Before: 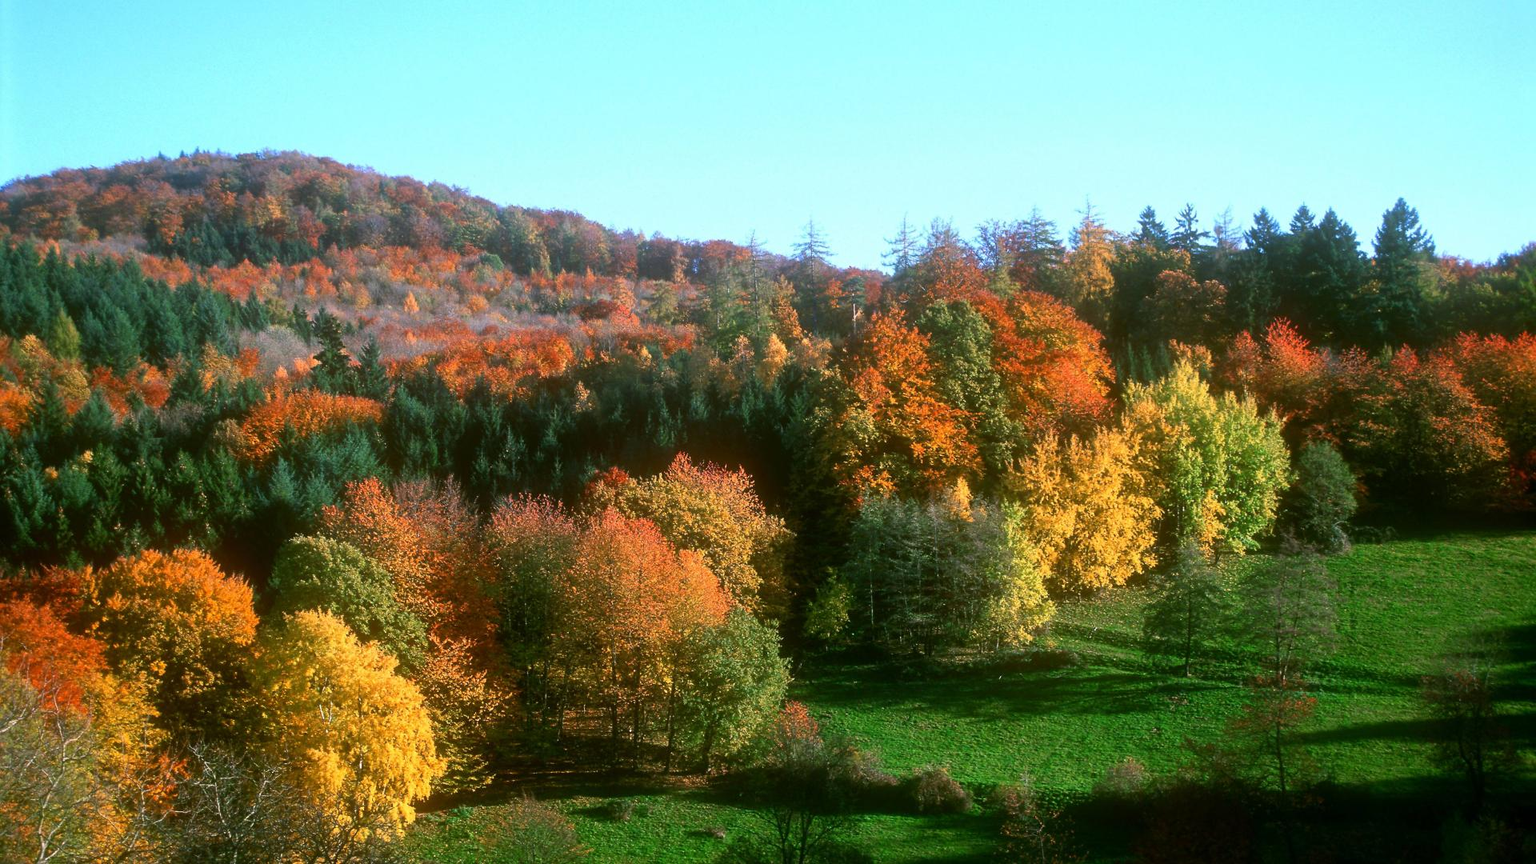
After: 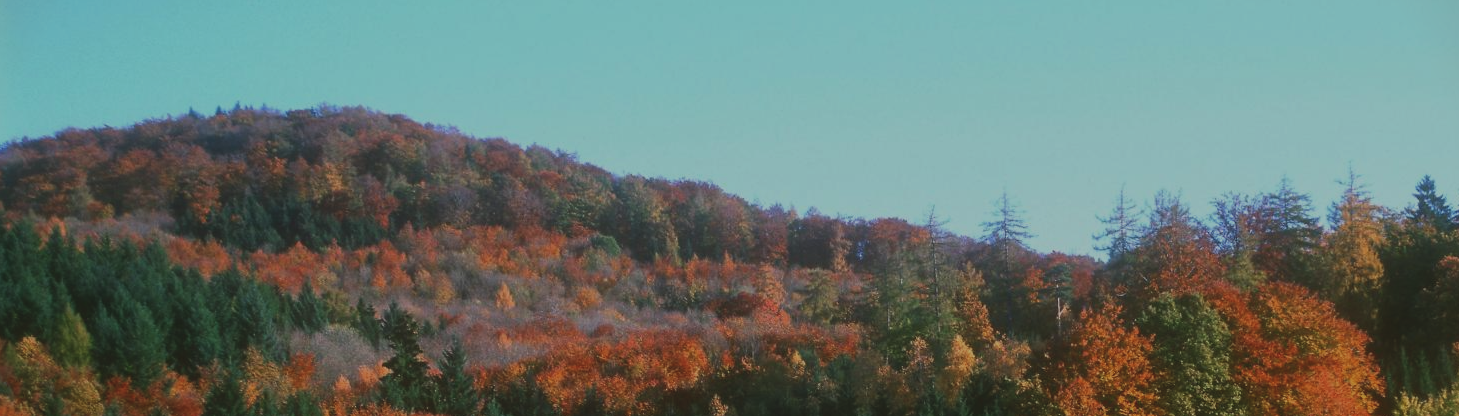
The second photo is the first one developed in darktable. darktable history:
crop: left 0.517%, top 7.628%, right 23.471%, bottom 53.775%
vignetting: fall-off start 100.05%, width/height ratio 1.325
exposure: black level correction -0.016, exposure -1.08 EV, compensate highlight preservation false
